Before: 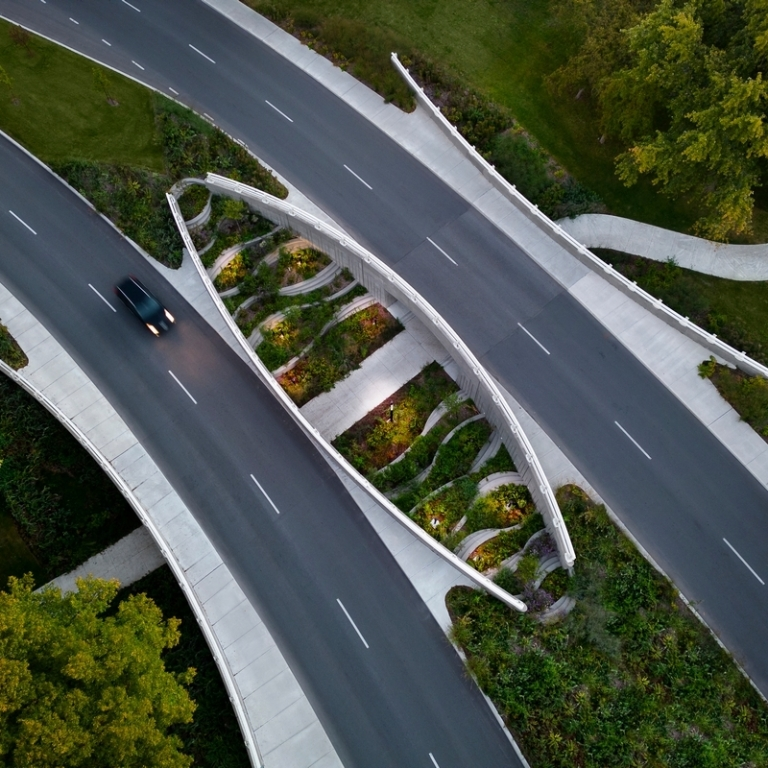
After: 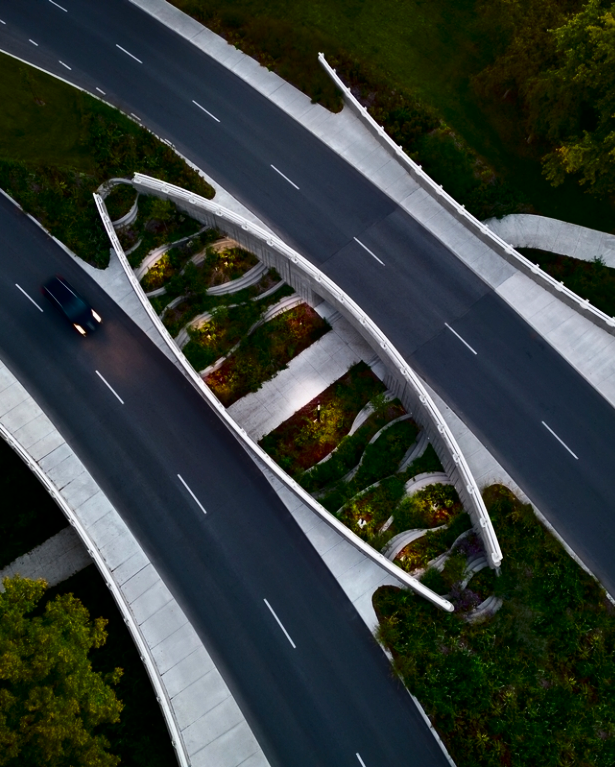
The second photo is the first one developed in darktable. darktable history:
crop and rotate: left 9.597%, right 10.195%
contrast brightness saturation: contrast 0.19, brightness -0.24, saturation 0.11
